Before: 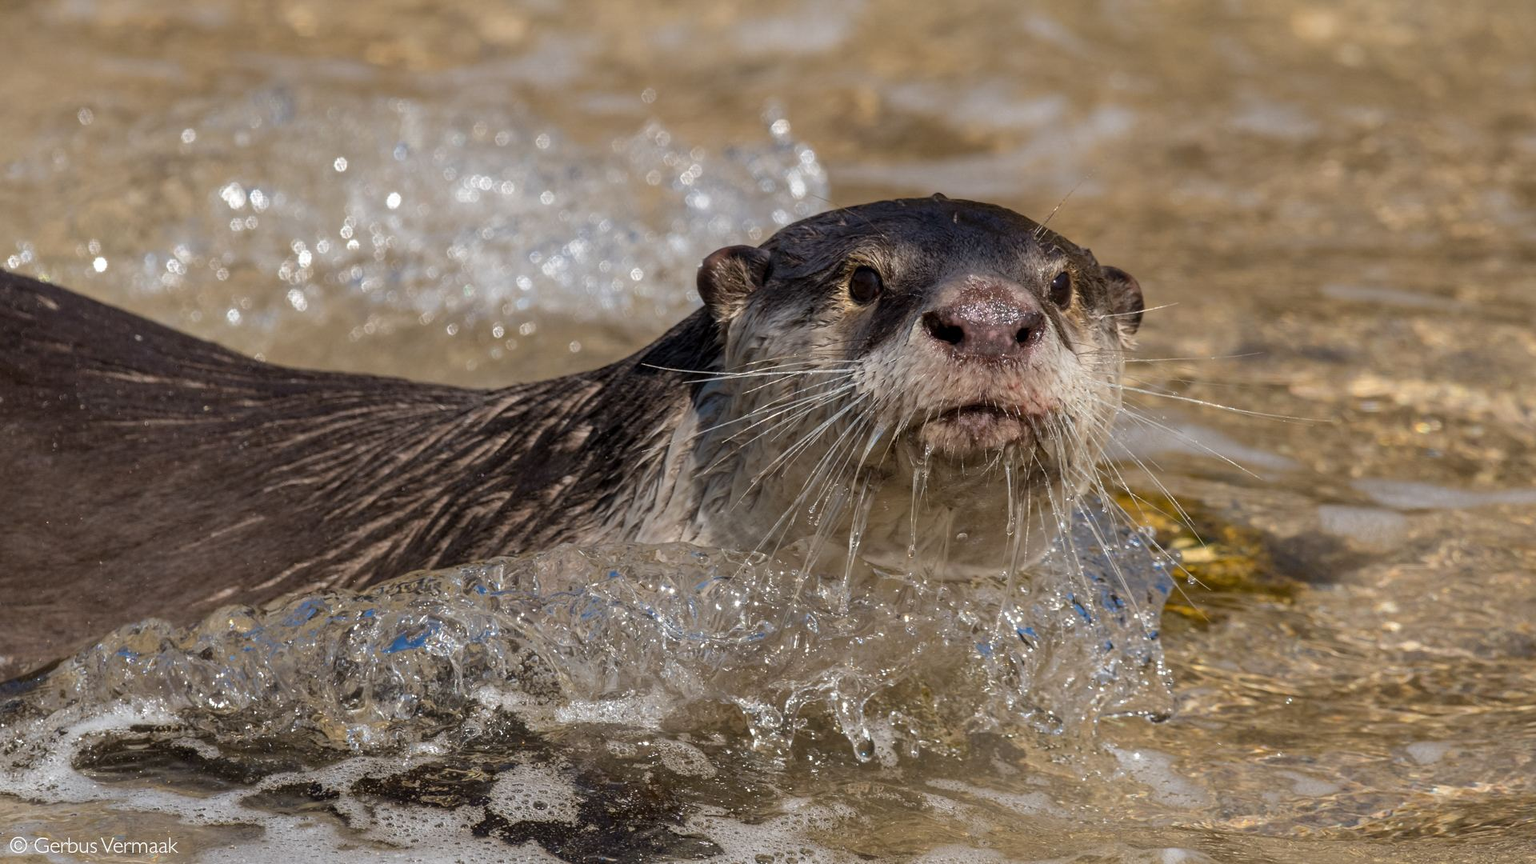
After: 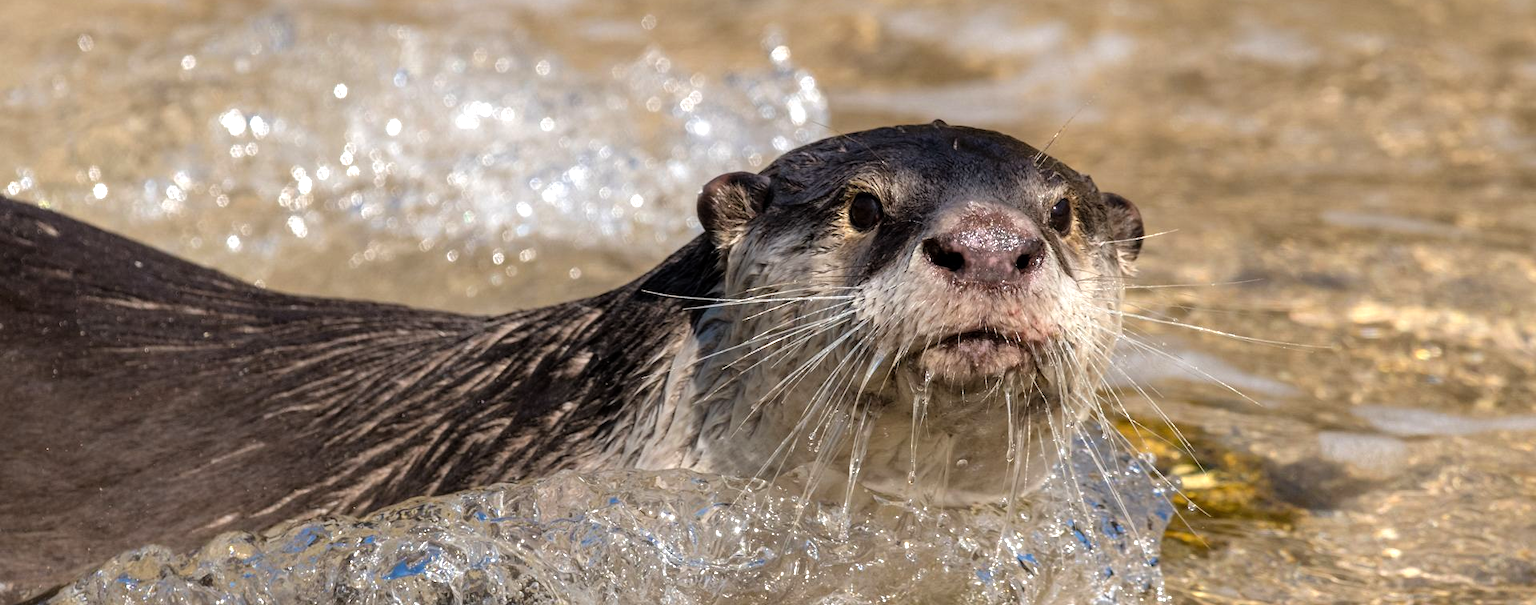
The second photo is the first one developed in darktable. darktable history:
tone equalizer: -8 EV -0.717 EV, -7 EV -0.727 EV, -6 EV -0.623 EV, -5 EV -0.414 EV, -3 EV 0.396 EV, -2 EV 0.6 EV, -1 EV 0.675 EV, +0 EV 0.766 EV
crop and rotate: top 8.603%, bottom 21.268%
